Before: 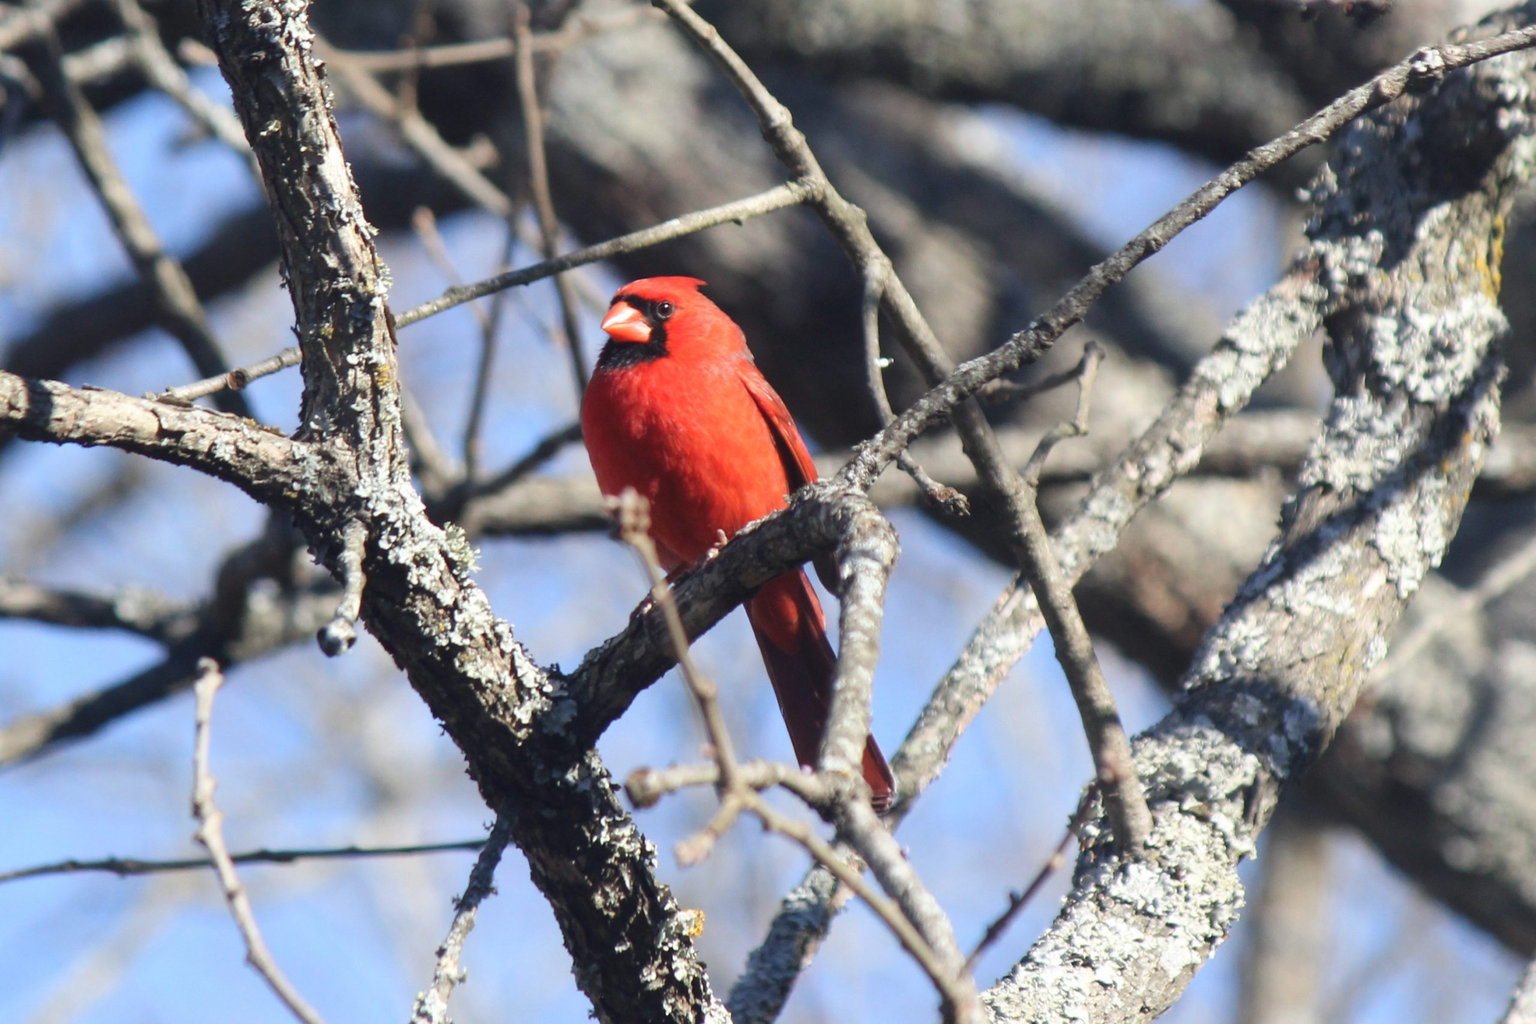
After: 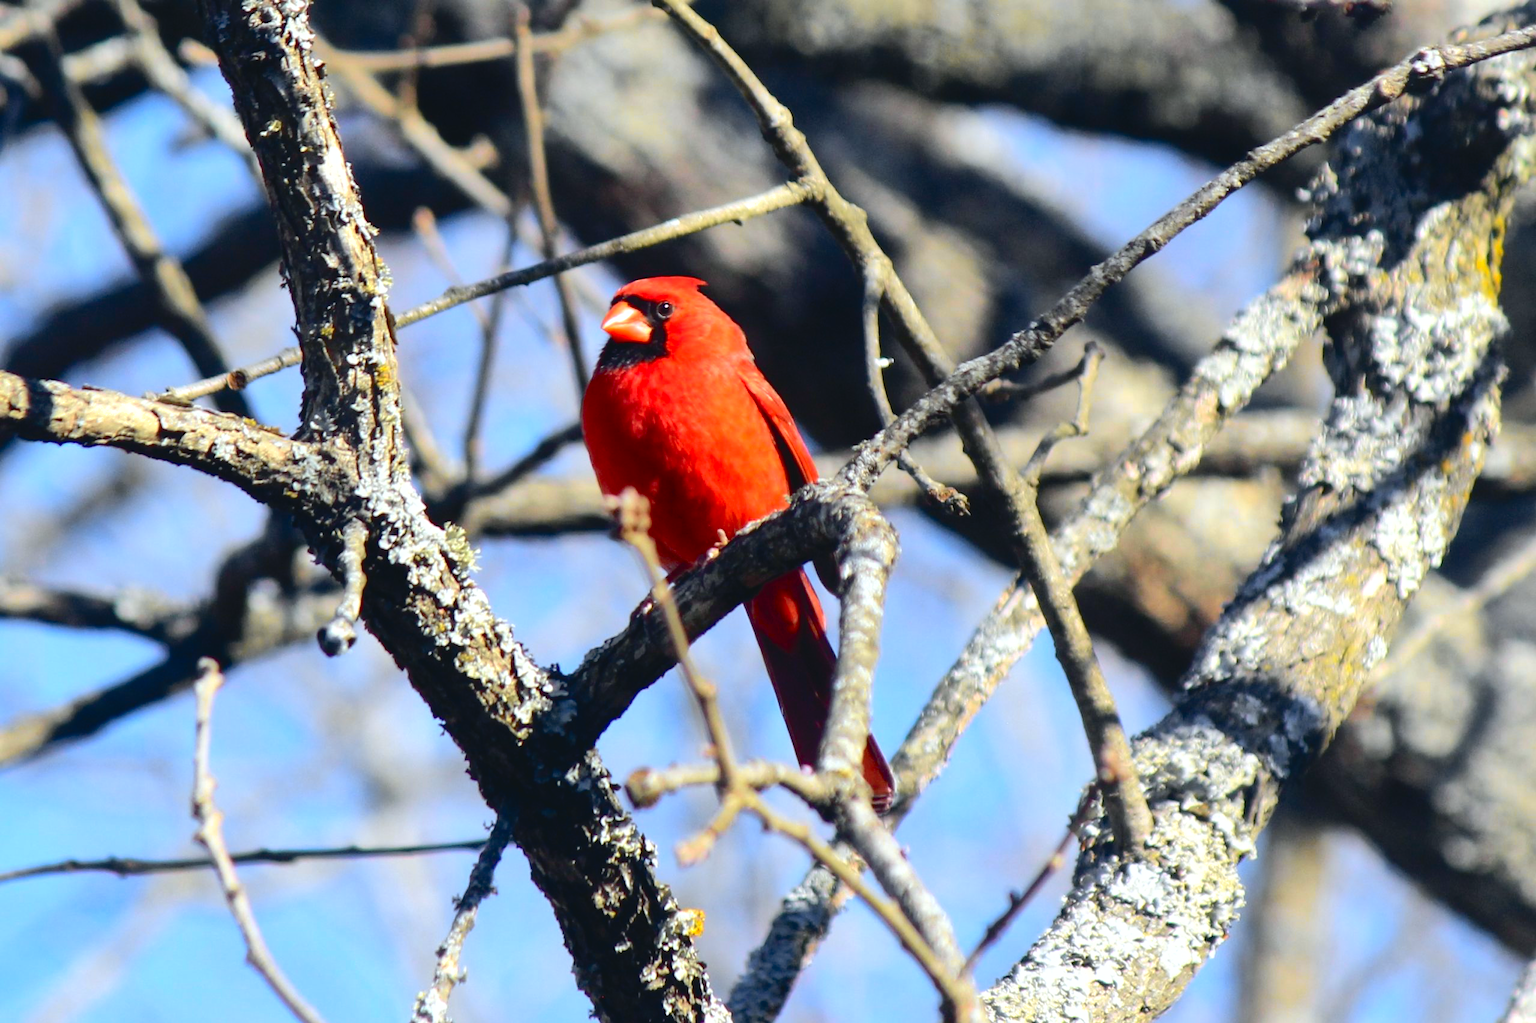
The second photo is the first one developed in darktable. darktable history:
white balance: red 0.988, blue 1.017
color balance: lift [0.991, 1, 1, 1], gamma [0.996, 1, 1, 1], input saturation 98.52%, contrast 20.34%, output saturation 103.72%
tone curve: curves: ch0 [(0, 0.03) (0.113, 0.087) (0.207, 0.184) (0.515, 0.612) (0.712, 0.793) (1, 0.946)]; ch1 [(0, 0) (0.172, 0.123) (0.317, 0.279) (0.407, 0.401) (0.476, 0.482) (0.505, 0.499) (0.534, 0.534) (0.632, 0.645) (0.726, 0.745) (1, 1)]; ch2 [(0, 0) (0.411, 0.424) (0.505, 0.505) (0.521, 0.524) (0.541, 0.569) (0.65, 0.699) (1, 1)], color space Lab, independent channels, preserve colors none
shadows and highlights: on, module defaults
